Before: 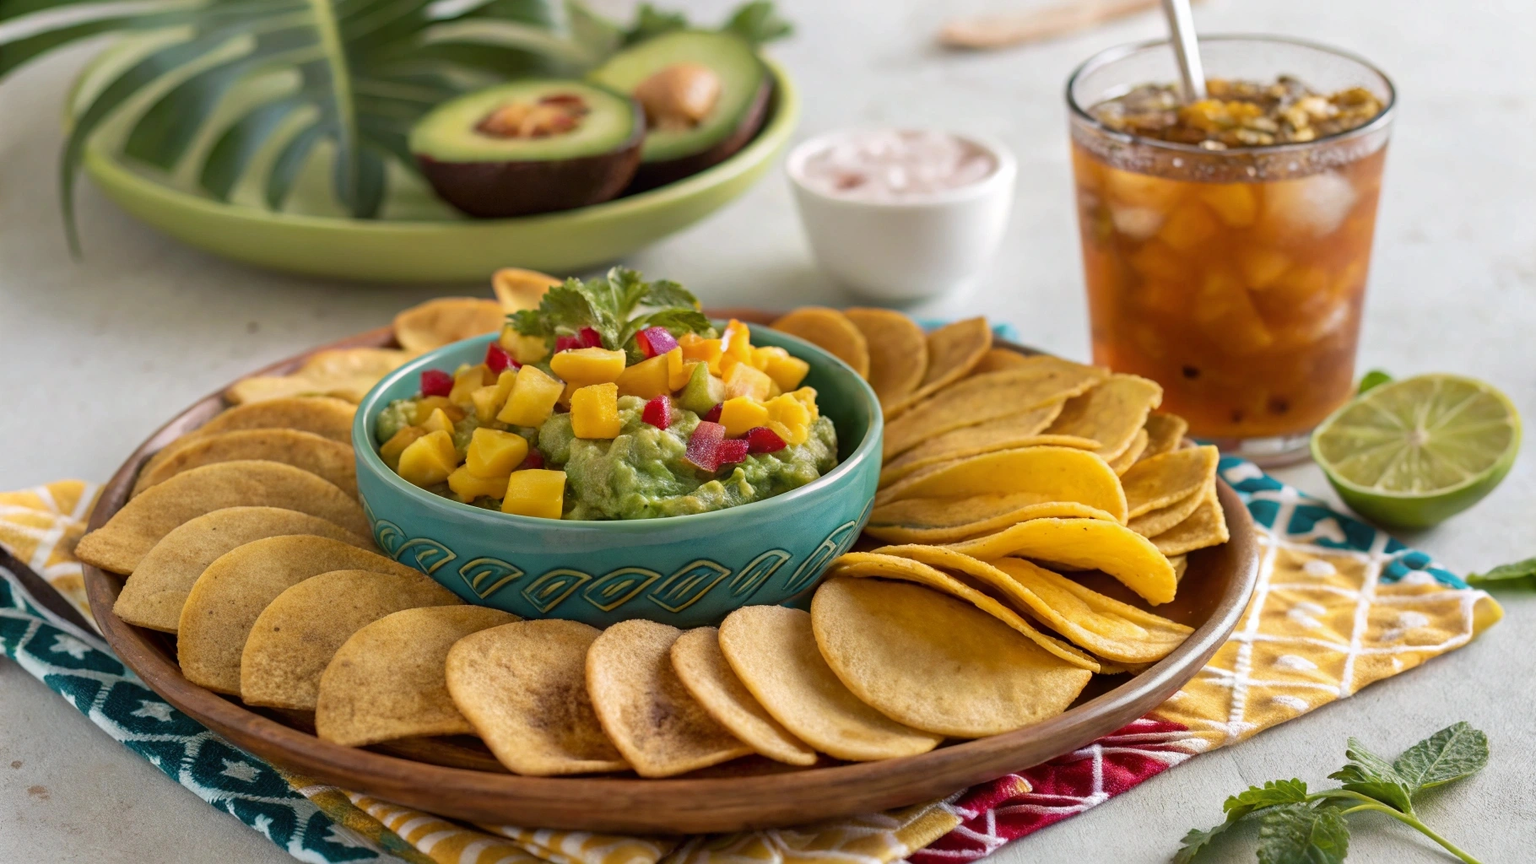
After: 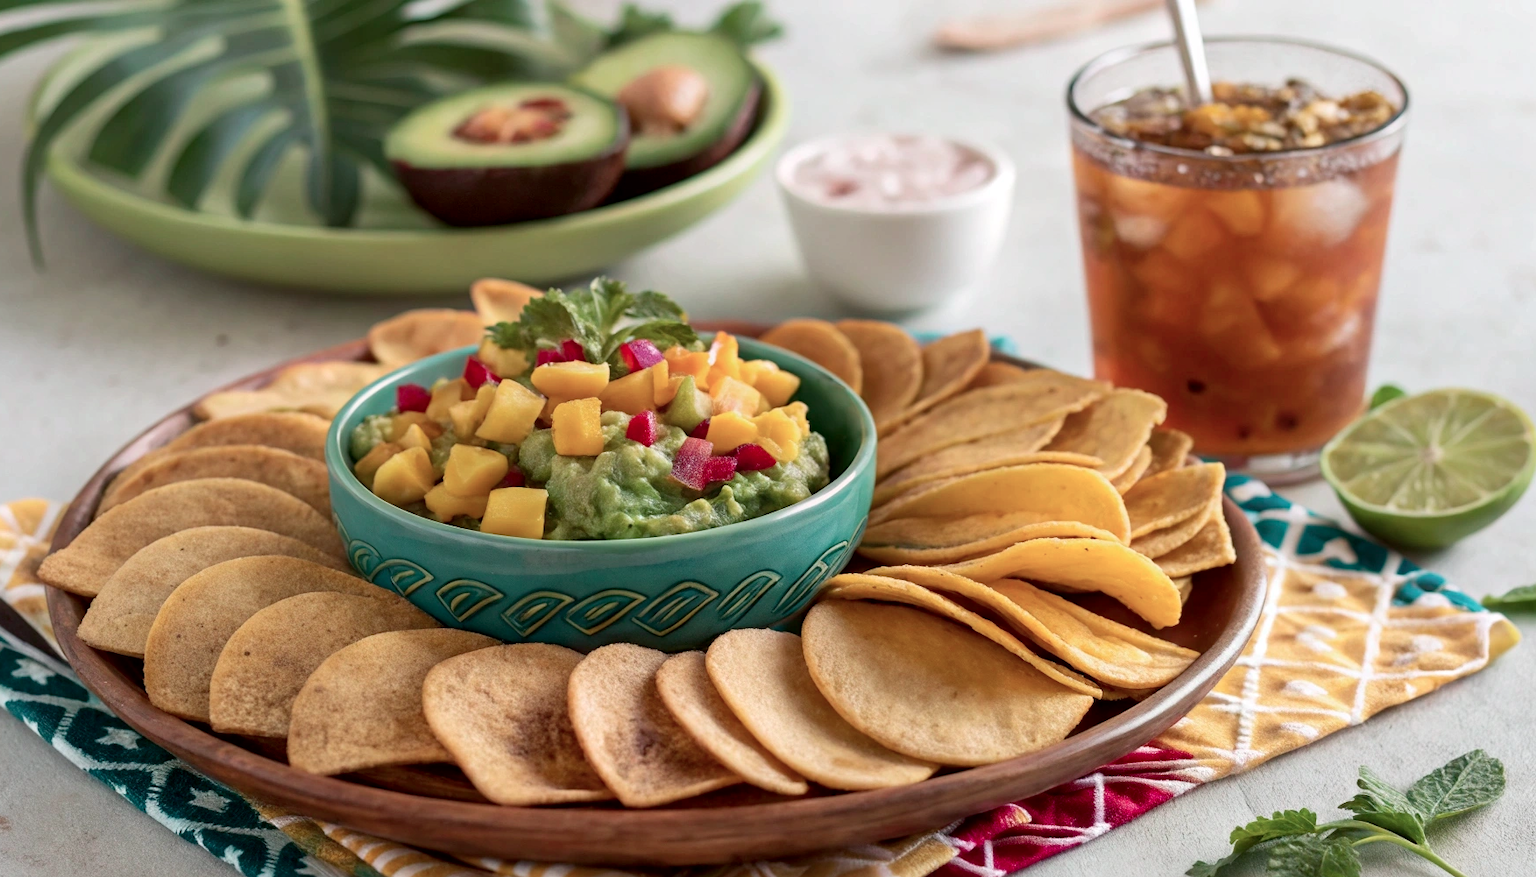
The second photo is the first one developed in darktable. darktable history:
exposure: black level correction 0.004, exposure 0.014 EV, compensate highlight preservation false
color contrast: green-magenta contrast 1.73, blue-yellow contrast 1.15
contrast brightness saturation: contrast 0.1, saturation -0.36
crop and rotate: left 2.536%, right 1.107%, bottom 2.246%
